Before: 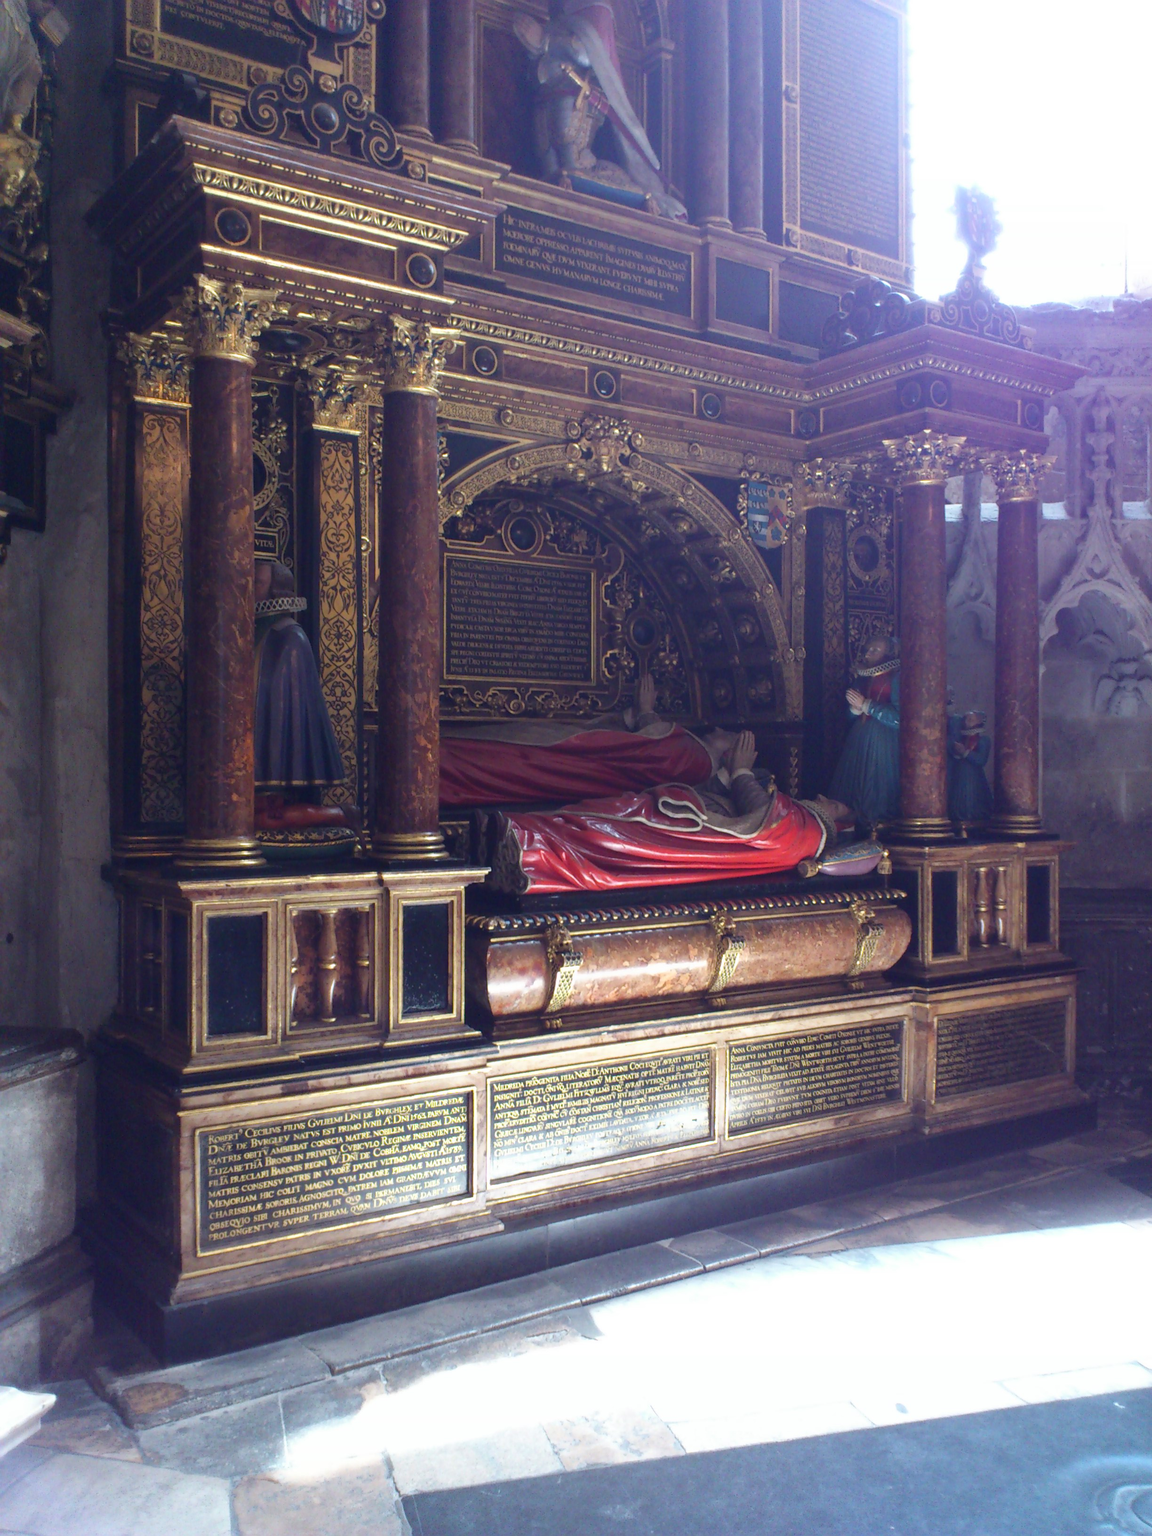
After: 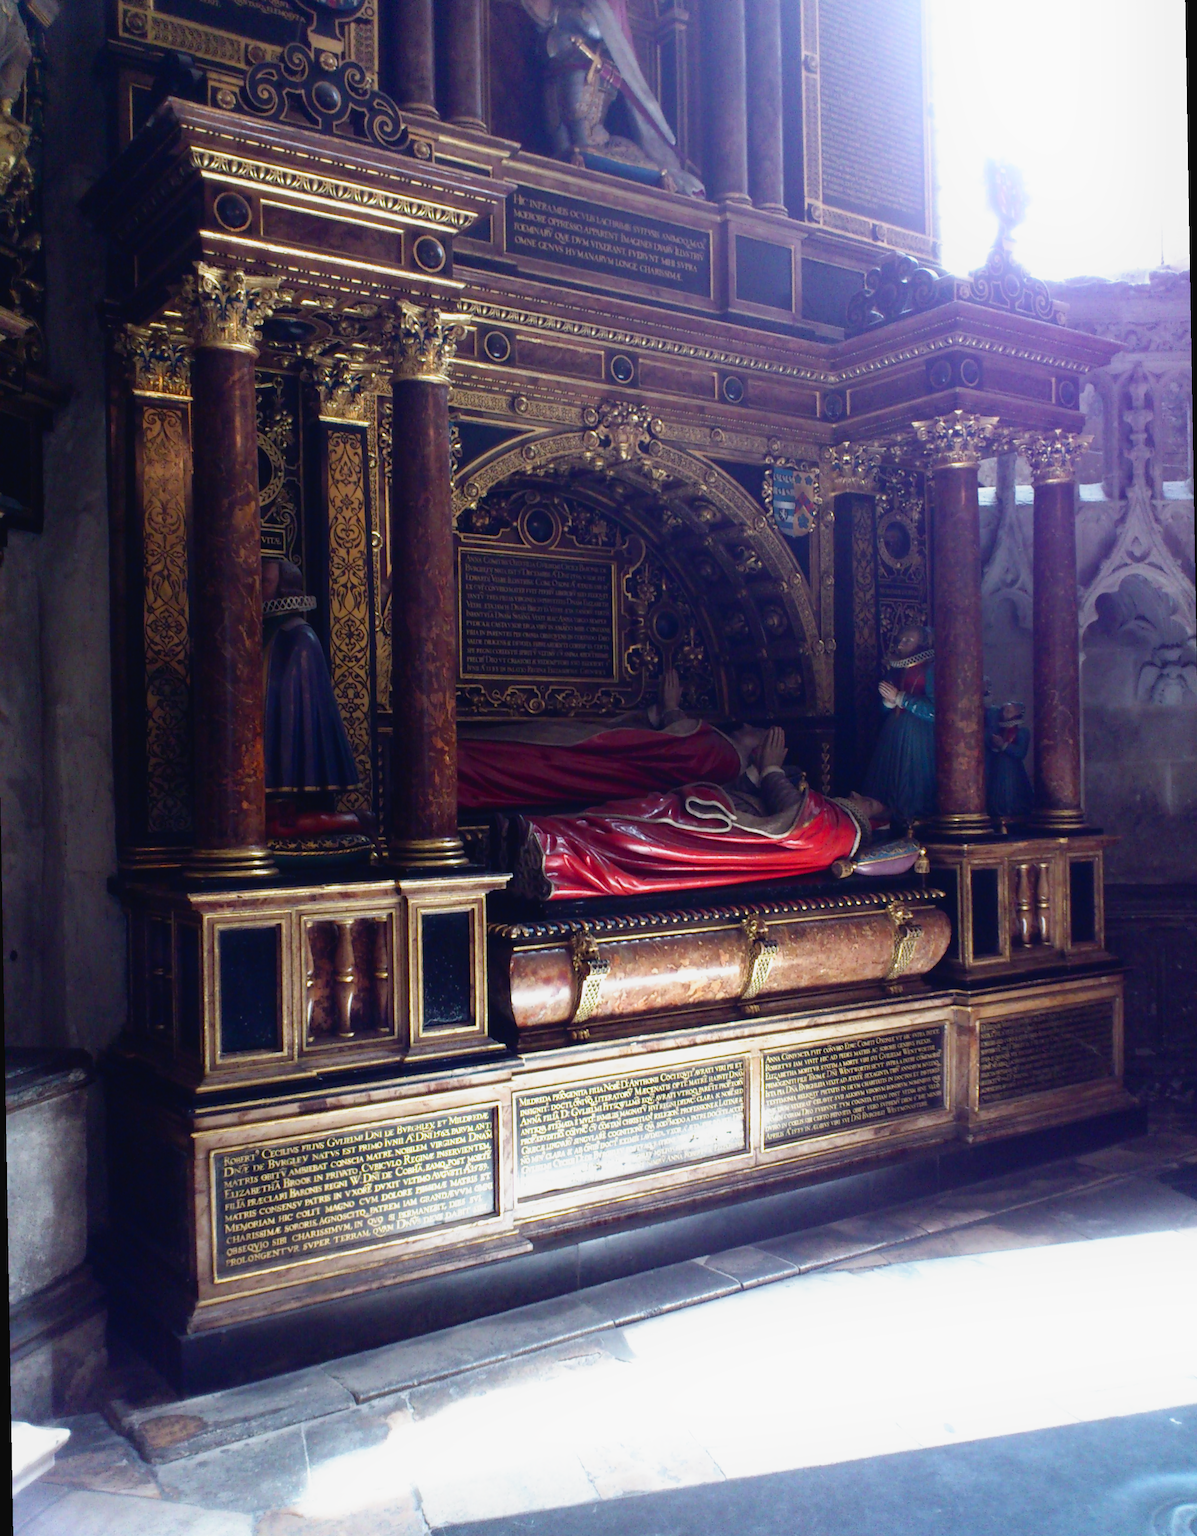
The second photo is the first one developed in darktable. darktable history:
filmic rgb: black relative exposure -8.7 EV, white relative exposure 2.7 EV, threshold 3 EV, target black luminance 0%, hardness 6.25, latitude 76.53%, contrast 1.326, shadows ↔ highlights balance -0.349%, preserve chrominance no, color science v4 (2020), enable highlight reconstruction true
shadows and highlights: shadows -23.08, highlights 46.15, soften with gaussian
contrast brightness saturation: contrast -0.08, brightness -0.04, saturation -0.11
rotate and perspective: rotation -1°, crop left 0.011, crop right 0.989, crop top 0.025, crop bottom 0.975
